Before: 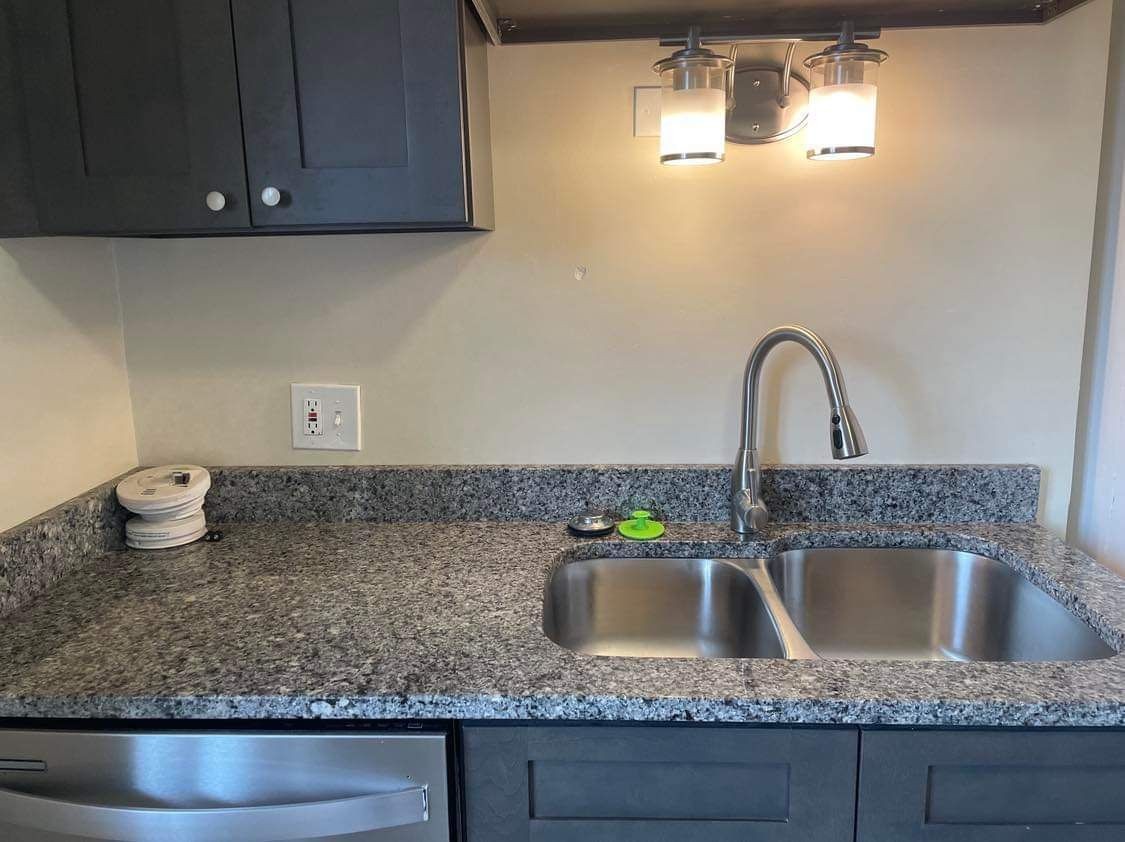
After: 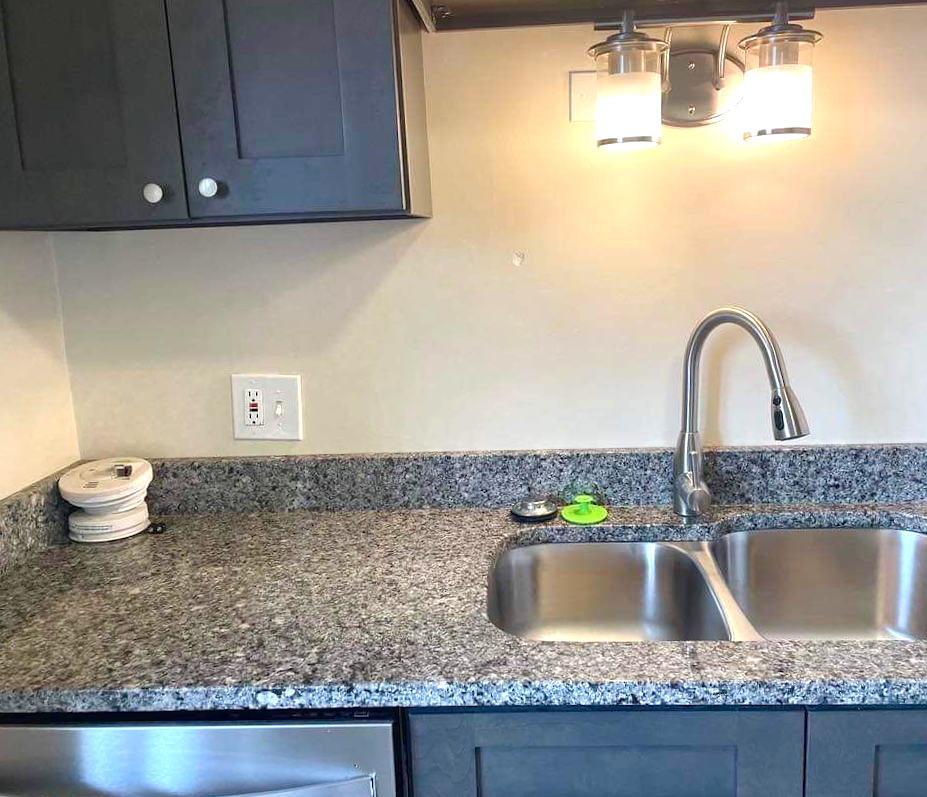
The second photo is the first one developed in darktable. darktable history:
crop and rotate: angle 1°, left 4.281%, top 0.642%, right 11.383%, bottom 2.486%
color balance rgb: perceptual saturation grading › global saturation 20%, perceptual saturation grading › highlights -25%, perceptual saturation grading › shadows 25%
exposure: black level correction 0, exposure 0.68 EV, compensate exposure bias true, compensate highlight preservation false
